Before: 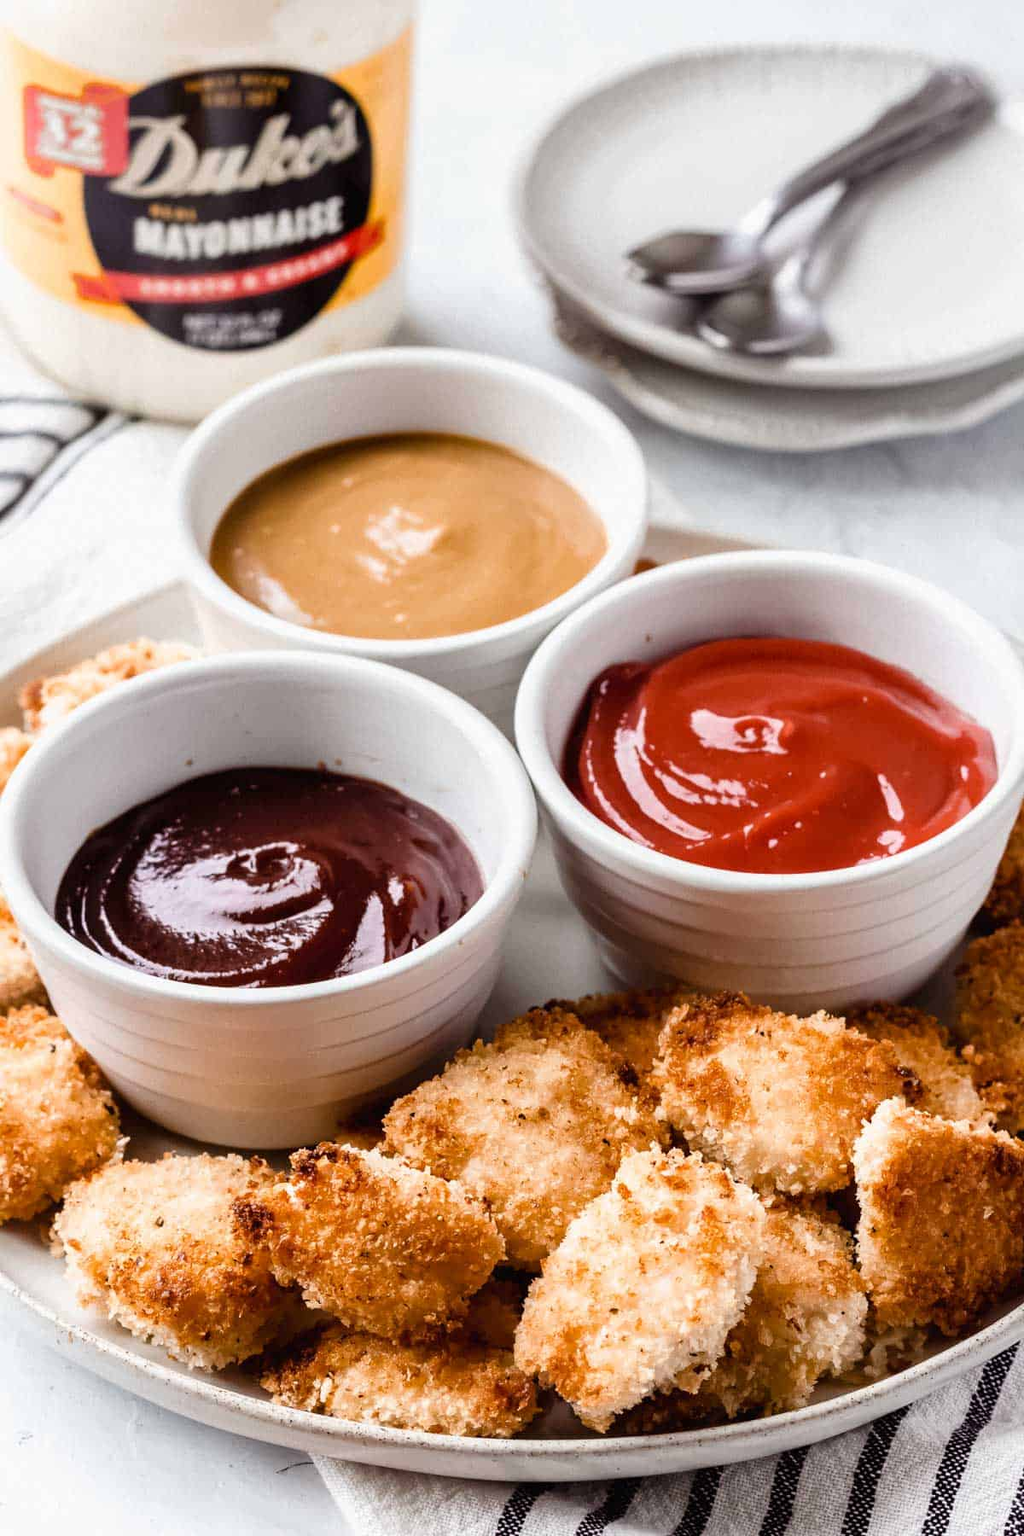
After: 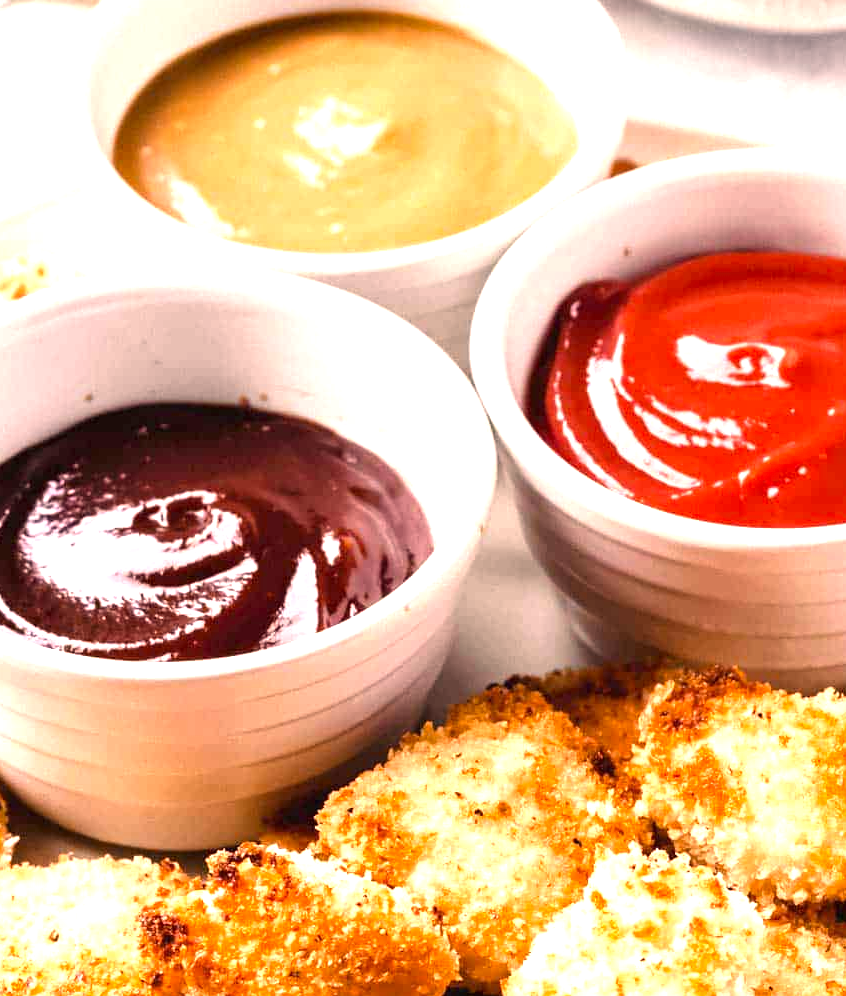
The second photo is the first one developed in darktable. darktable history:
color correction: highlights a* 11.96, highlights b* 11.58
crop: left 11.123%, top 27.61%, right 18.3%, bottom 17.034%
exposure: black level correction 0, exposure 1.1 EV, compensate exposure bias true, compensate highlight preservation false
